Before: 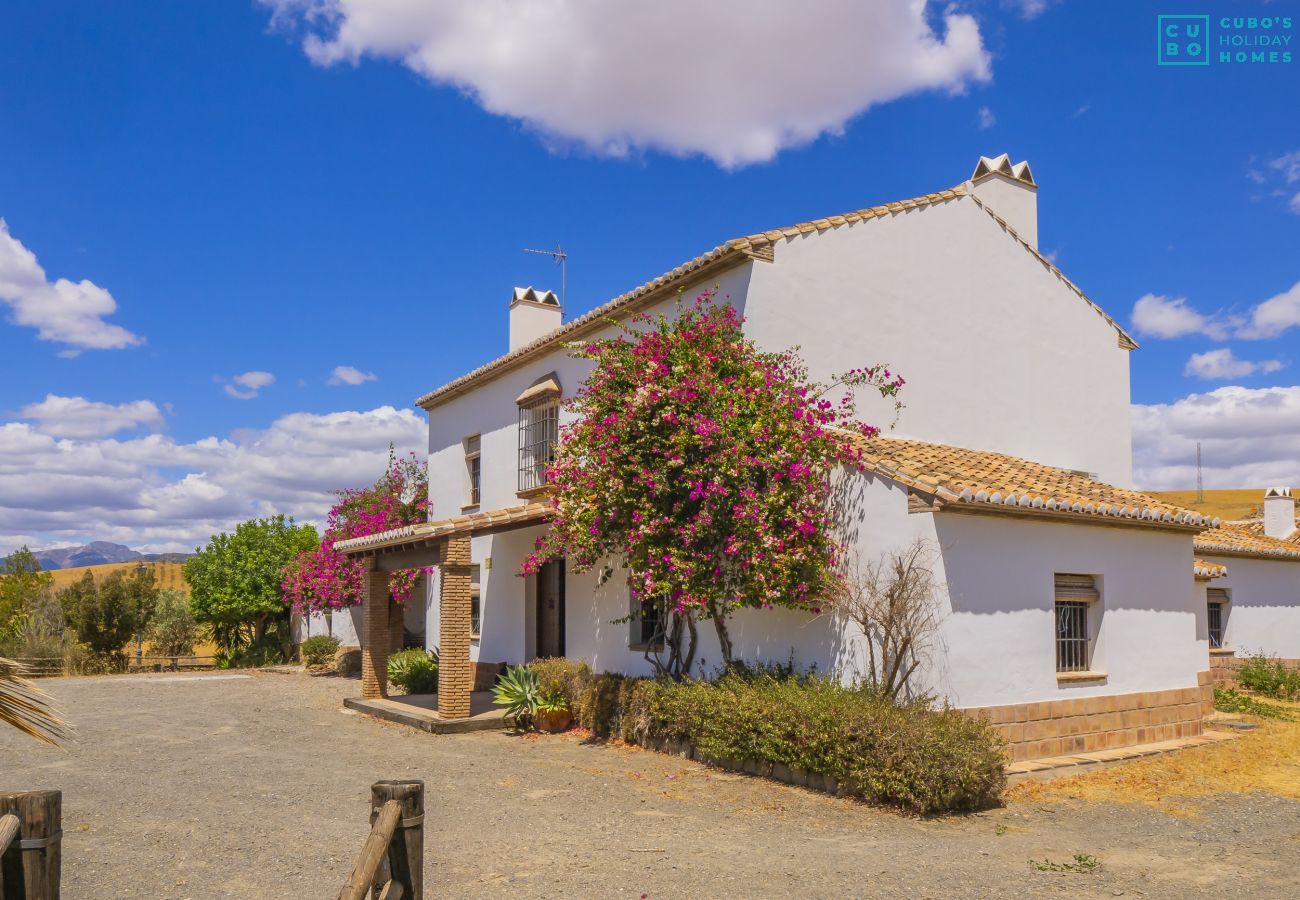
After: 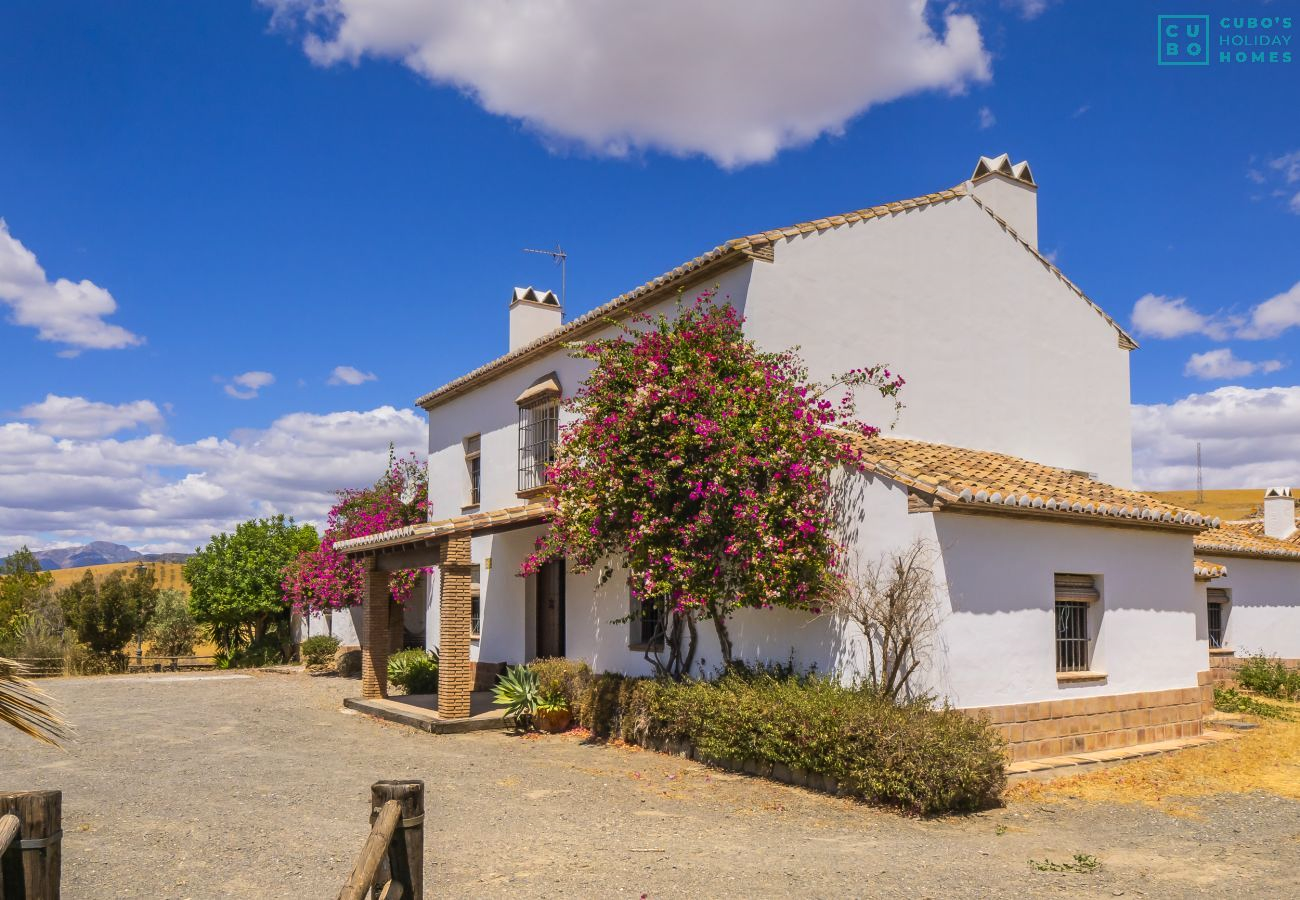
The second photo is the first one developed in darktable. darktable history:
graduated density: on, module defaults
tone equalizer: -8 EV -0.417 EV, -7 EV -0.389 EV, -6 EV -0.333 EV, -5 EV -0.222 EV, -3 EV 0.222 EV, -2 EV 0.333 EV, -1 EV 0.389 EV, +0 EV 0.417 EV, edges refinement/feathering 500, mask exposure compensation -1.57 EV, preserve details no
